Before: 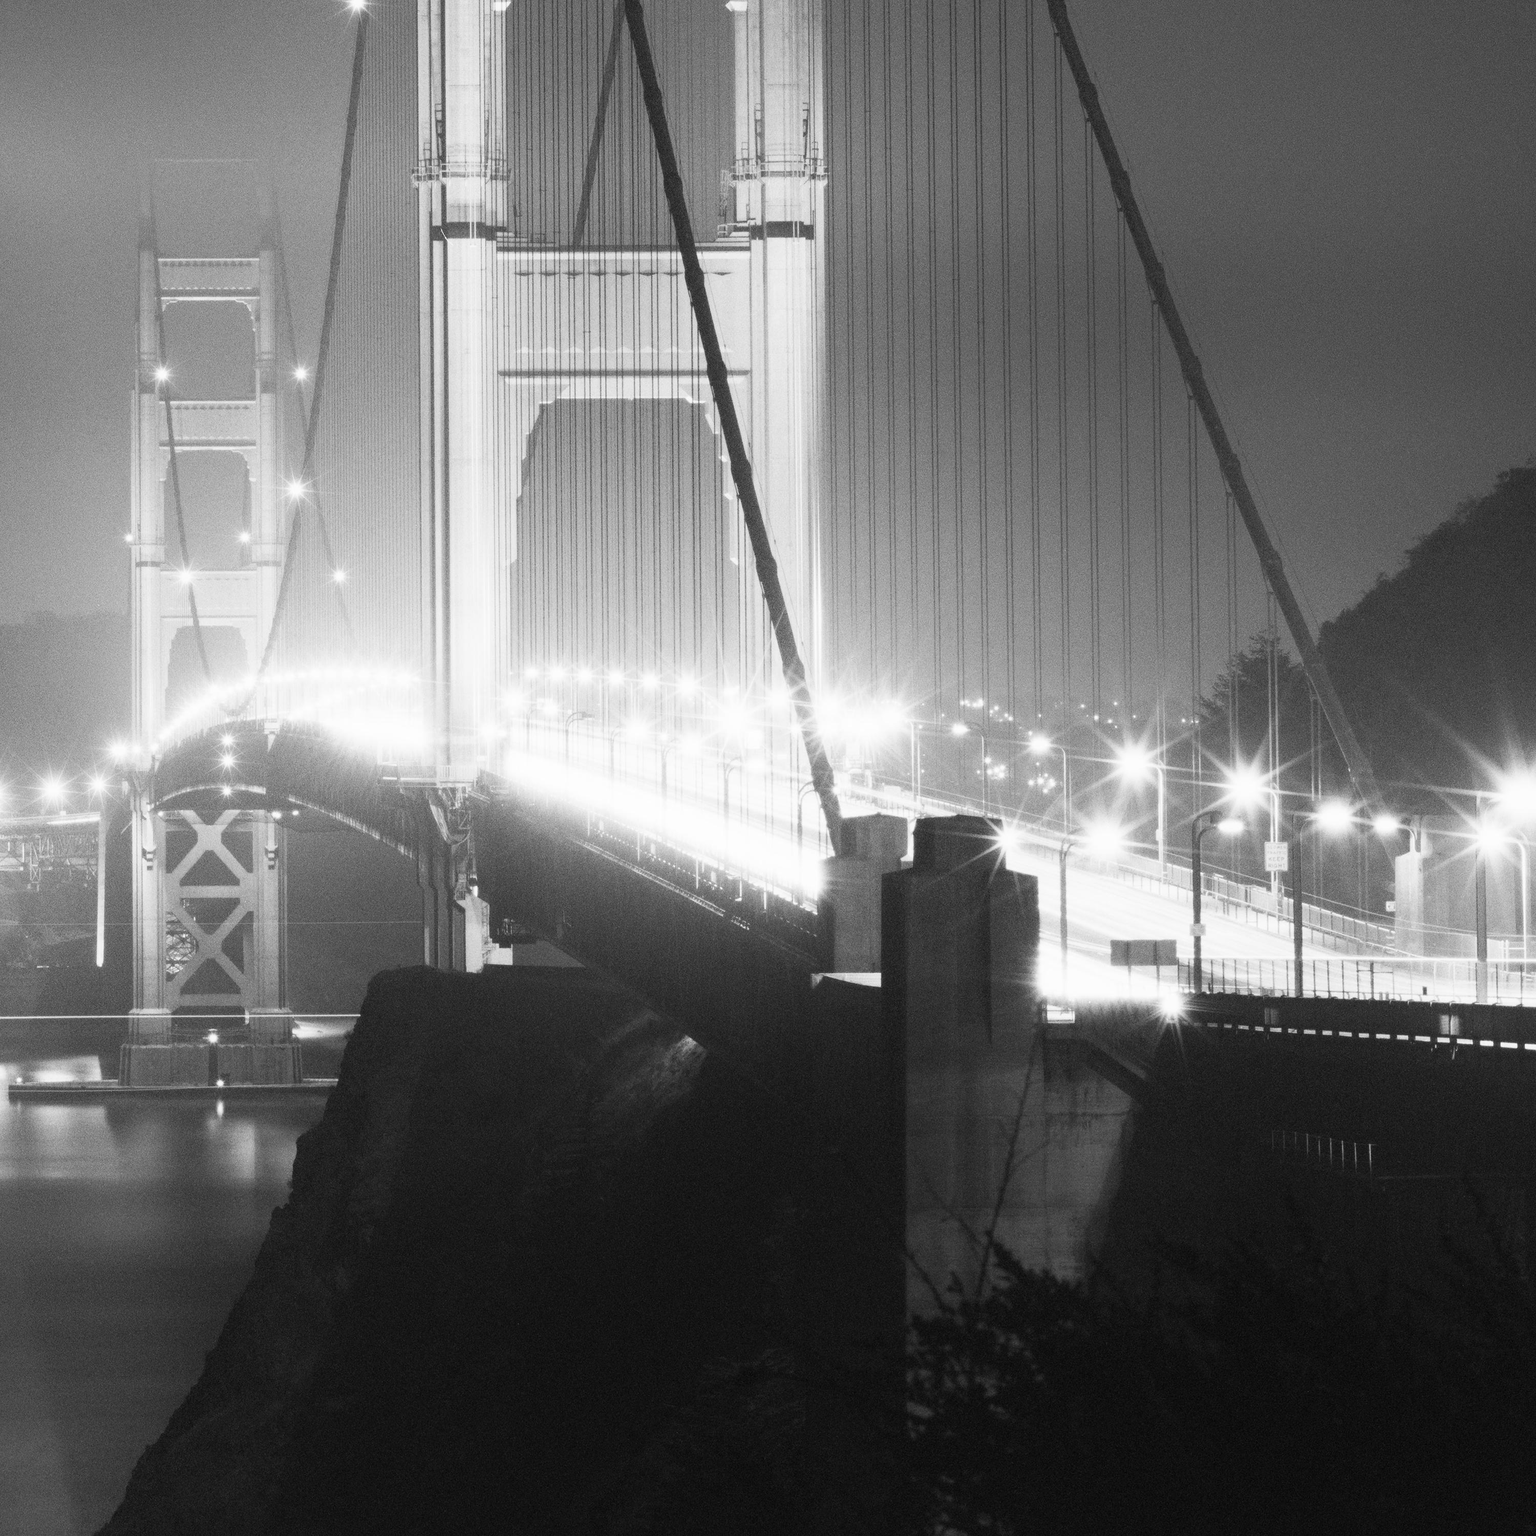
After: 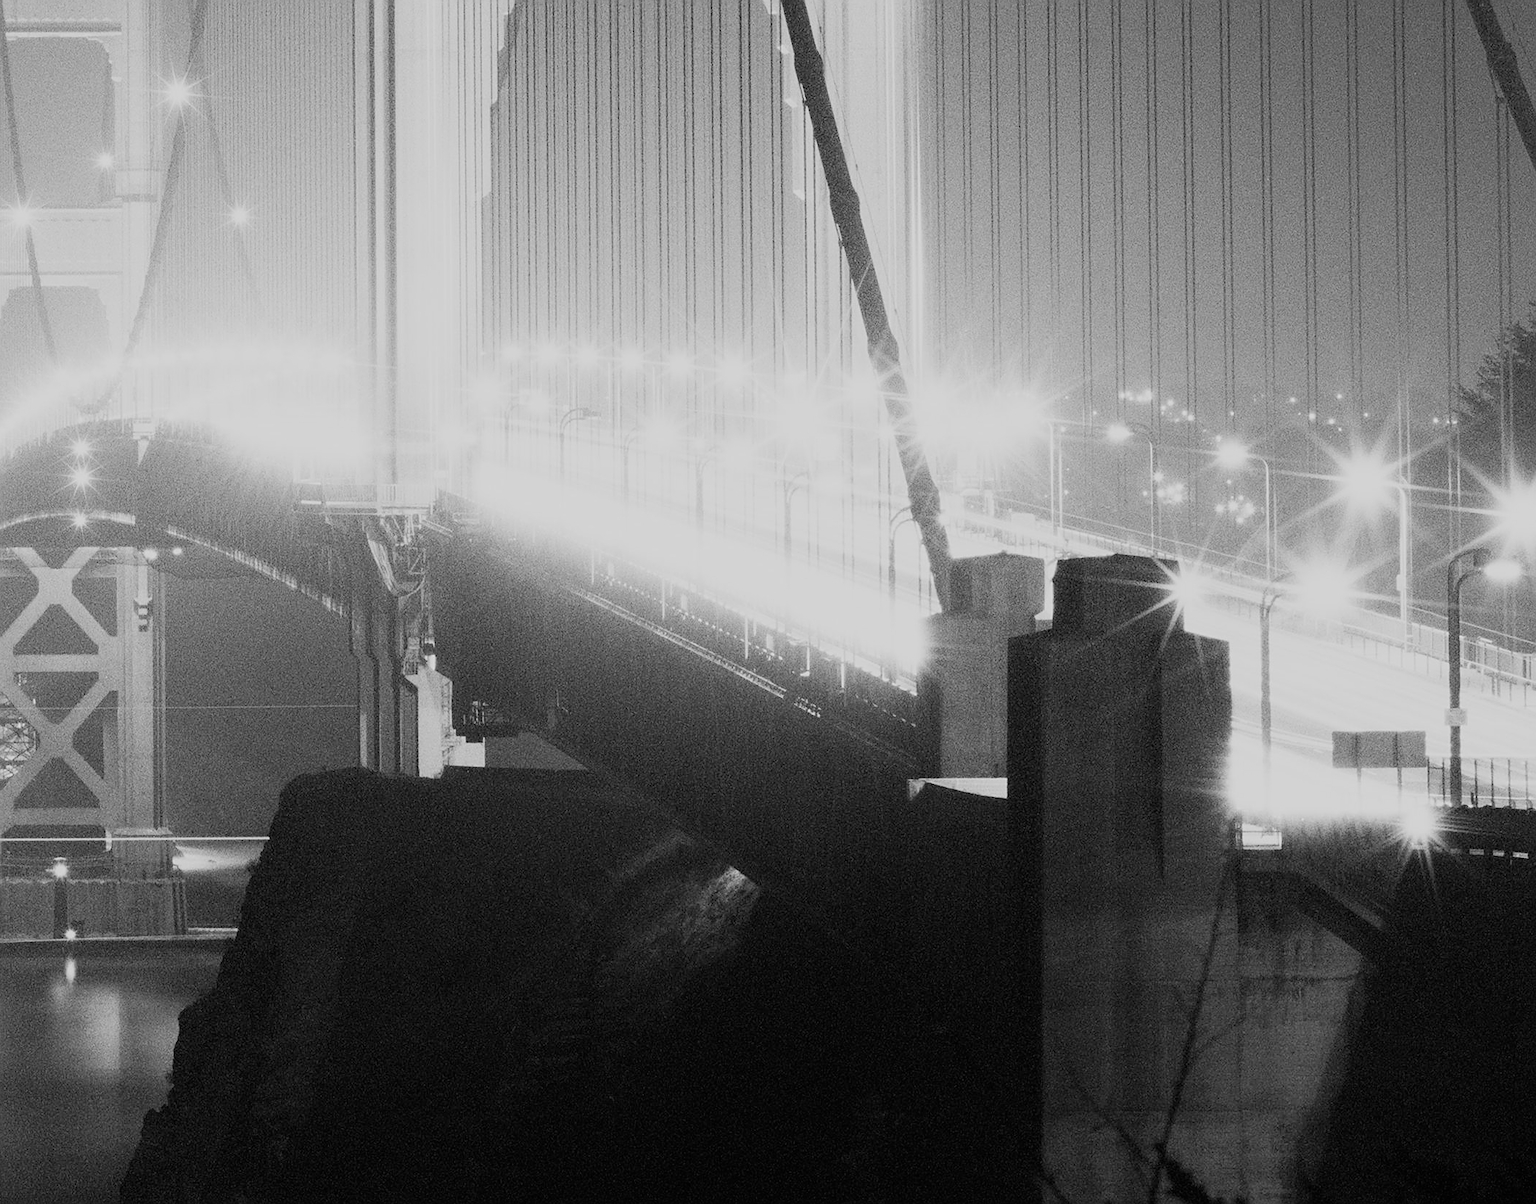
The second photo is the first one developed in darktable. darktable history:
crop: left 11.123%, top 27.61%, right 18.3%, bottom 17.034%
sharpen: on, module defaults
filmic rgb: black relative exposure -7.65 EV, white relative exposure 4.56 EV, hardness 3.61, color science v6 (2022)
